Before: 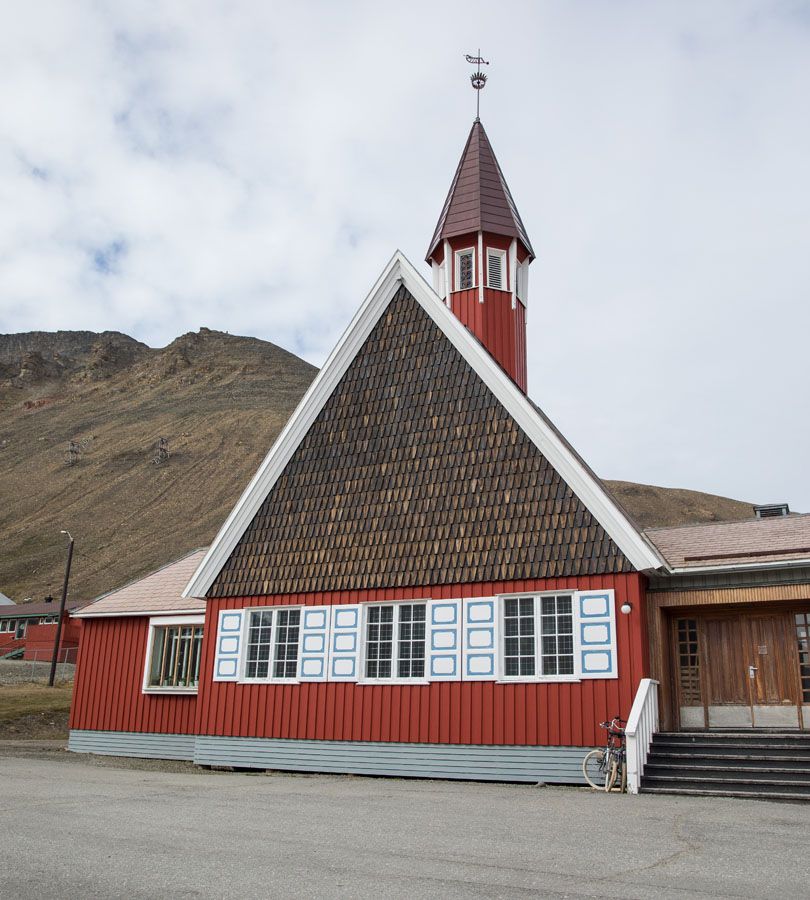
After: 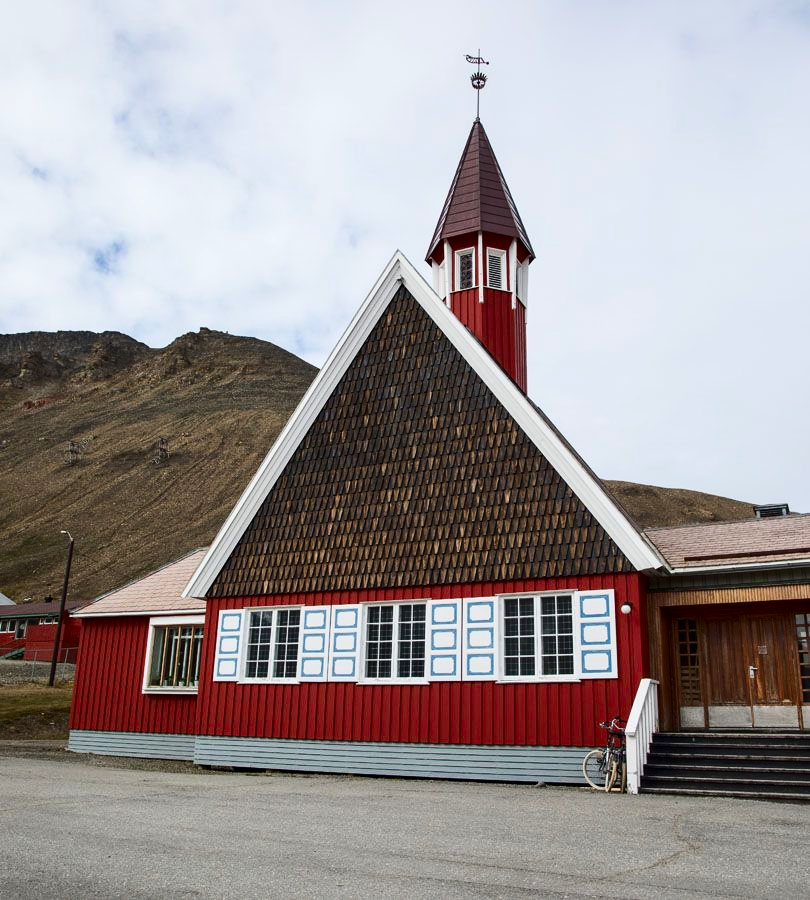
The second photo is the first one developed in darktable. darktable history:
color calibration: illuminant same as pipeline (D50), adaptation none (bypass), x 0.332, y 0.334, temperature 5018.88 K
contrast brightness saturation: contrast 0.214, brightness -0.109, saturation 0.213
